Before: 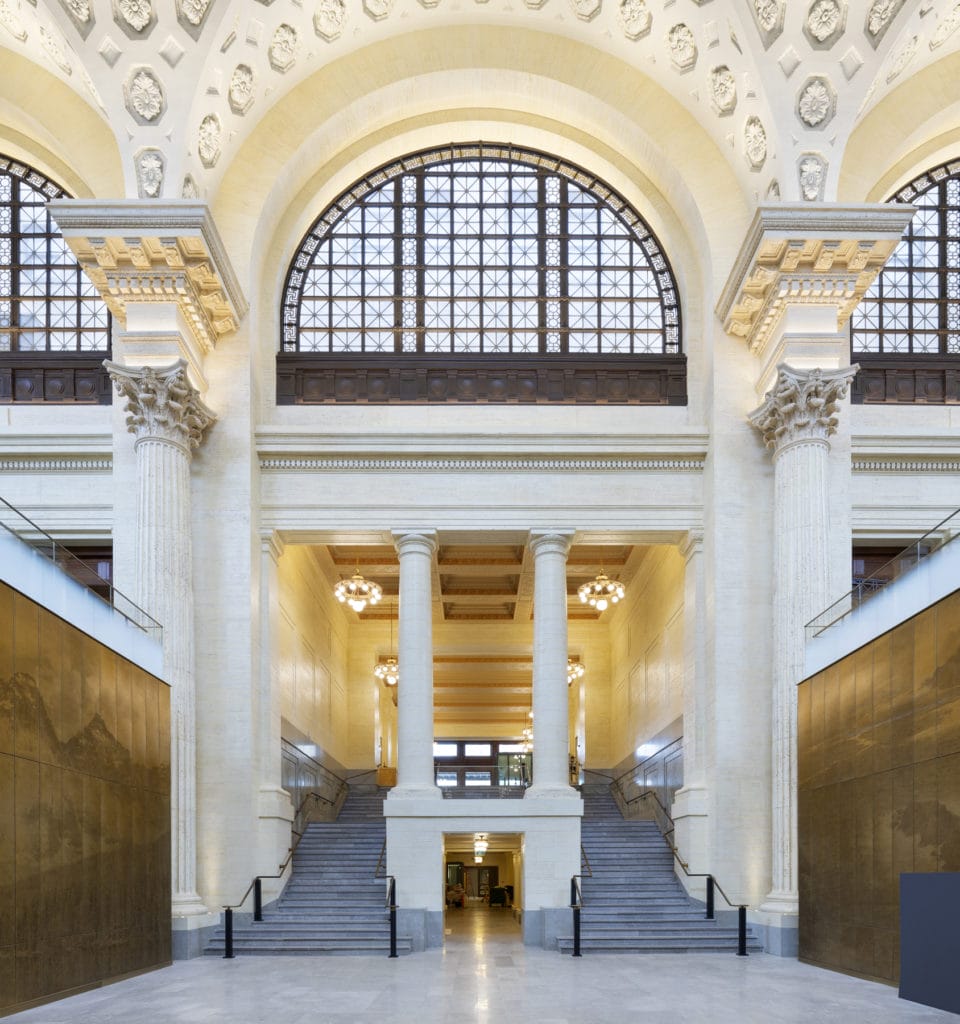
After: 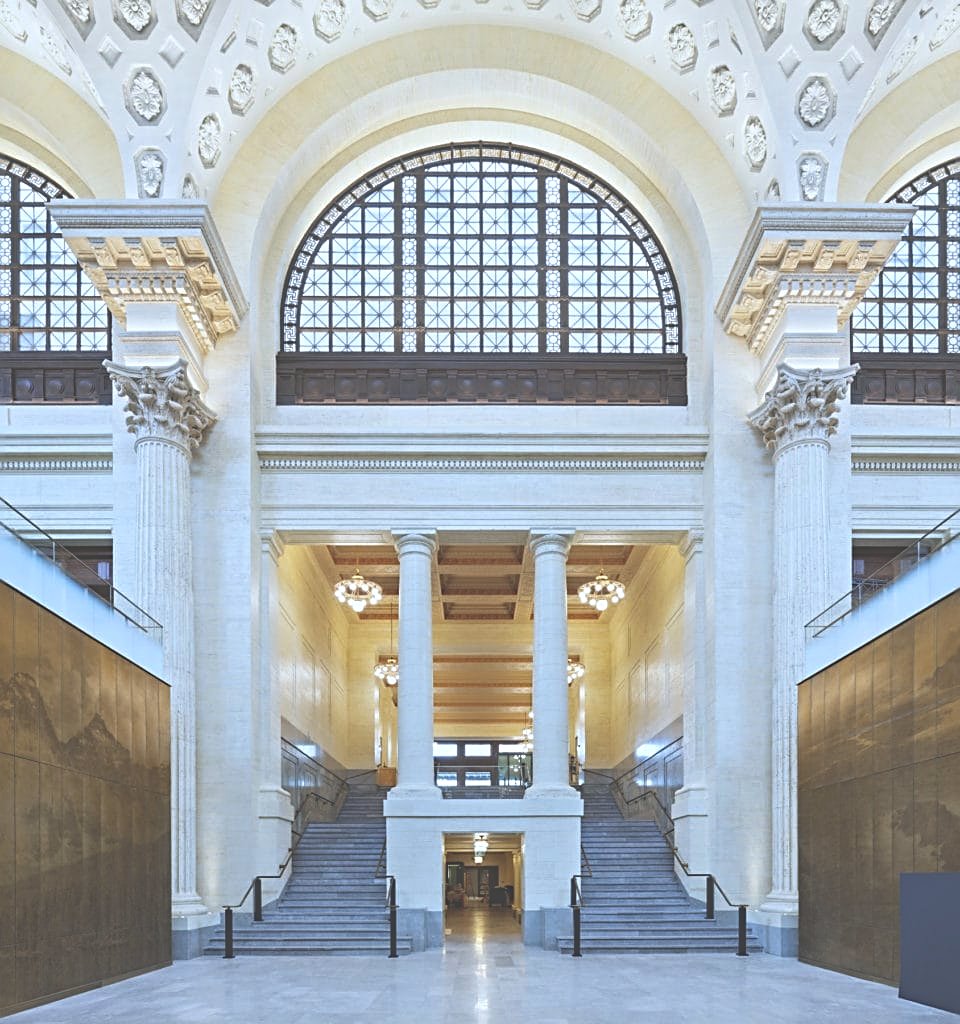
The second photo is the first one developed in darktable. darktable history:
sharpen: on, module defaults
haze removal: strength -0.09, adaptive false
shadows and highlights: shadows 30.86, highlights 0, soften with gaussian
contrast equalizer: y [[0.5, 0.501, 0.525, 0.597, 0.58, 0.514], [0.5 ×6], [0.5 ×6], [0 ×6], [0 ×6]]
exposure: black level correction -0.062, exposure -0.05 EV, compensate highlight preservation false
white balance: red 0.931, blue 1.11
